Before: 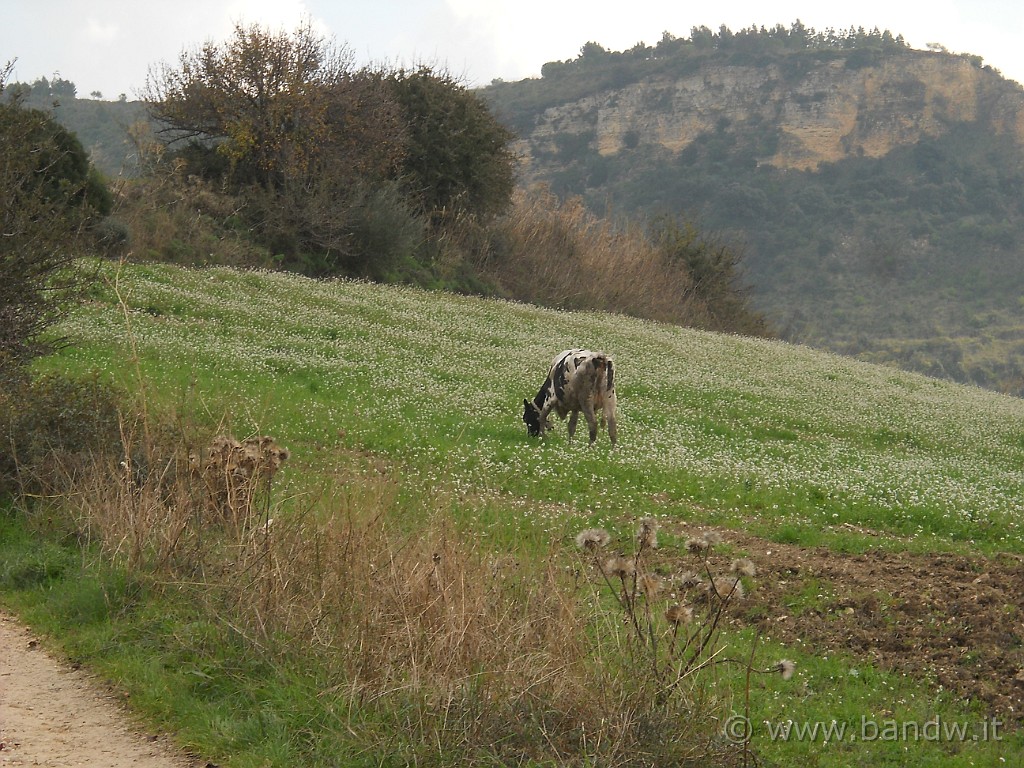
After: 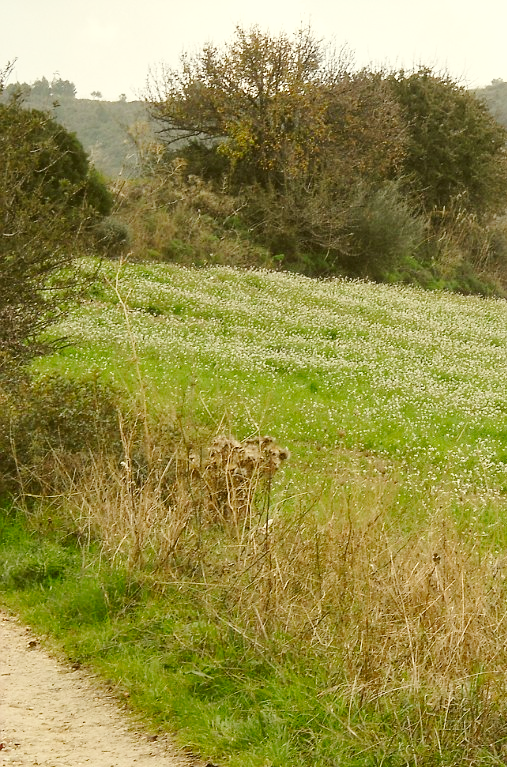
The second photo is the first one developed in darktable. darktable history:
color correction: highlights a* -1.57, highlights b* 10.03, shadows a* 0.708, shadows b* 19.24
crop and rotate: left 0.033%, top 0%, right 50.401%
base curve: curves: ch0 [(0, 0.007) (0.028, 0.063) (0.121, 0.311) (0.46, 0.743) (0.859, 0.957) (1, 1)], preserve colors none
local contrast: highlights 103%, shadows 97%, detail 120%, midtone range 0.2
contrast brightness saturation: brightness -0.087
shadows and highlights: shadows 76.03, highlights -26.12, soften with gaussian
